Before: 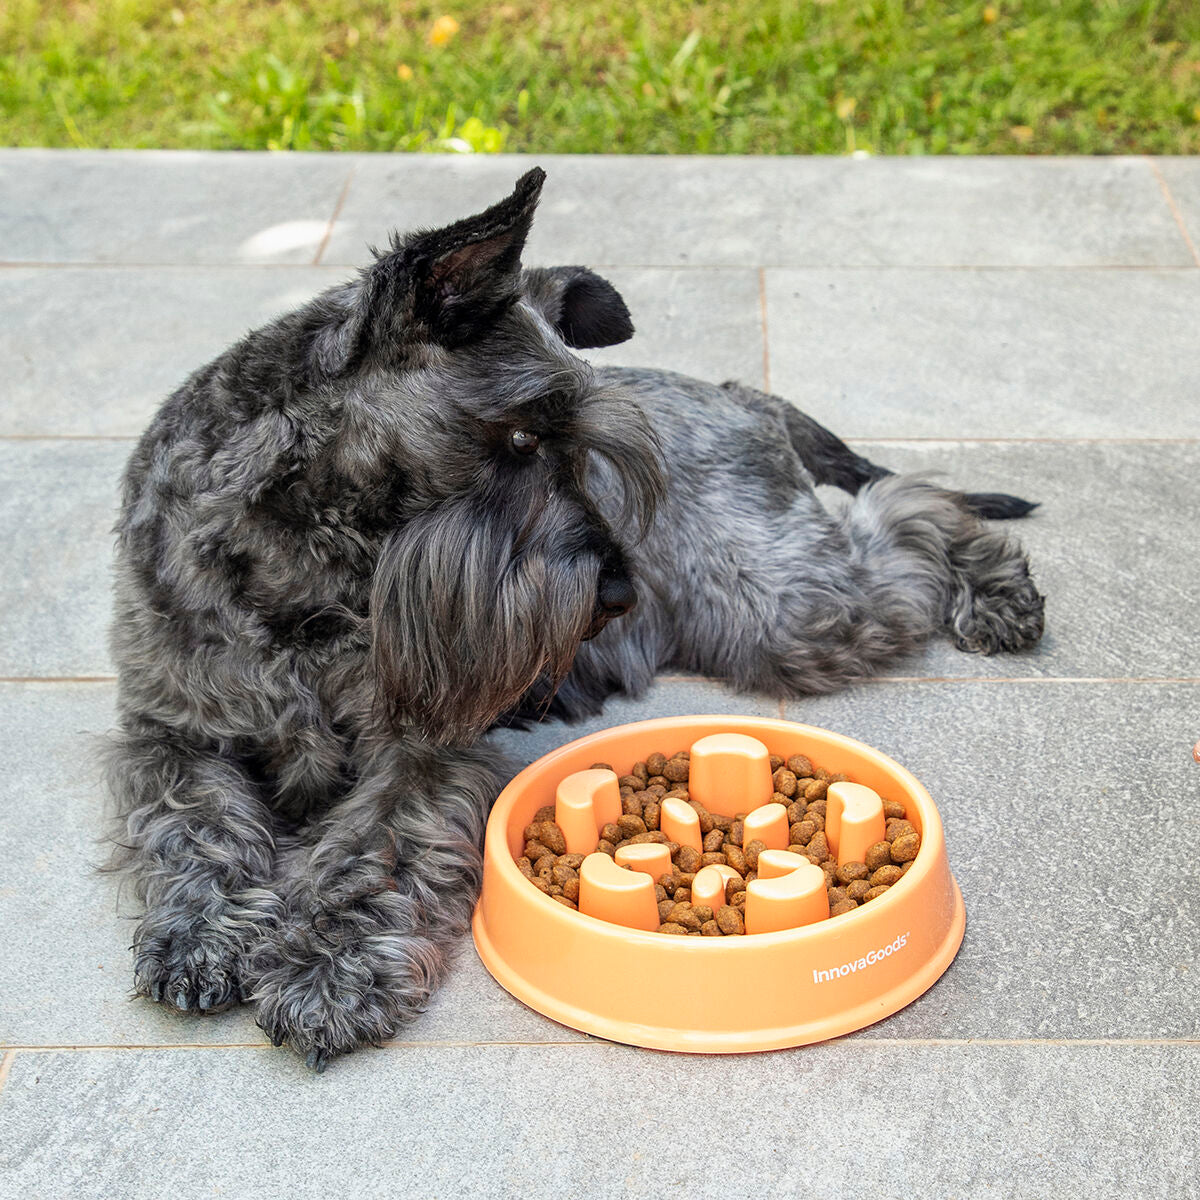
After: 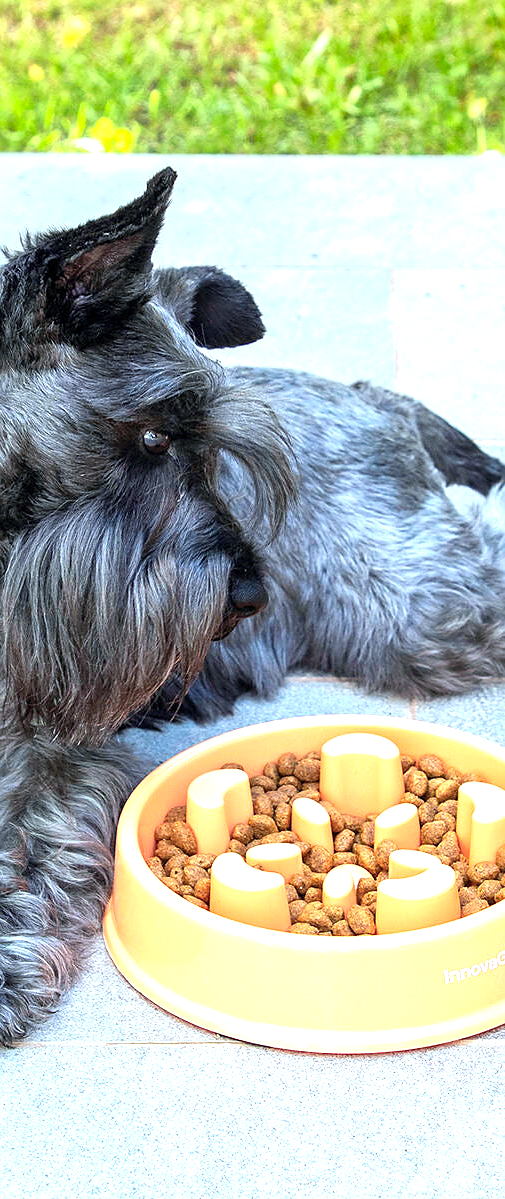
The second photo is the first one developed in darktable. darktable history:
sharpen: radius 0.998, threshold 0.869
exposure: exposure 0.949 EV, compensate exposure bias true, compensate highlight preservation false
color calibration: output R [0.994, 0.059, -0.119, 0], output G [-0.036, 1.09, -0.119, 0], output B [0.078, -0.108, 0.961, 0], illuminant as shot in camera, x 0.379, y 0.381, temperature 4091.43 K
crop: left 30.781%, right 27.129%
